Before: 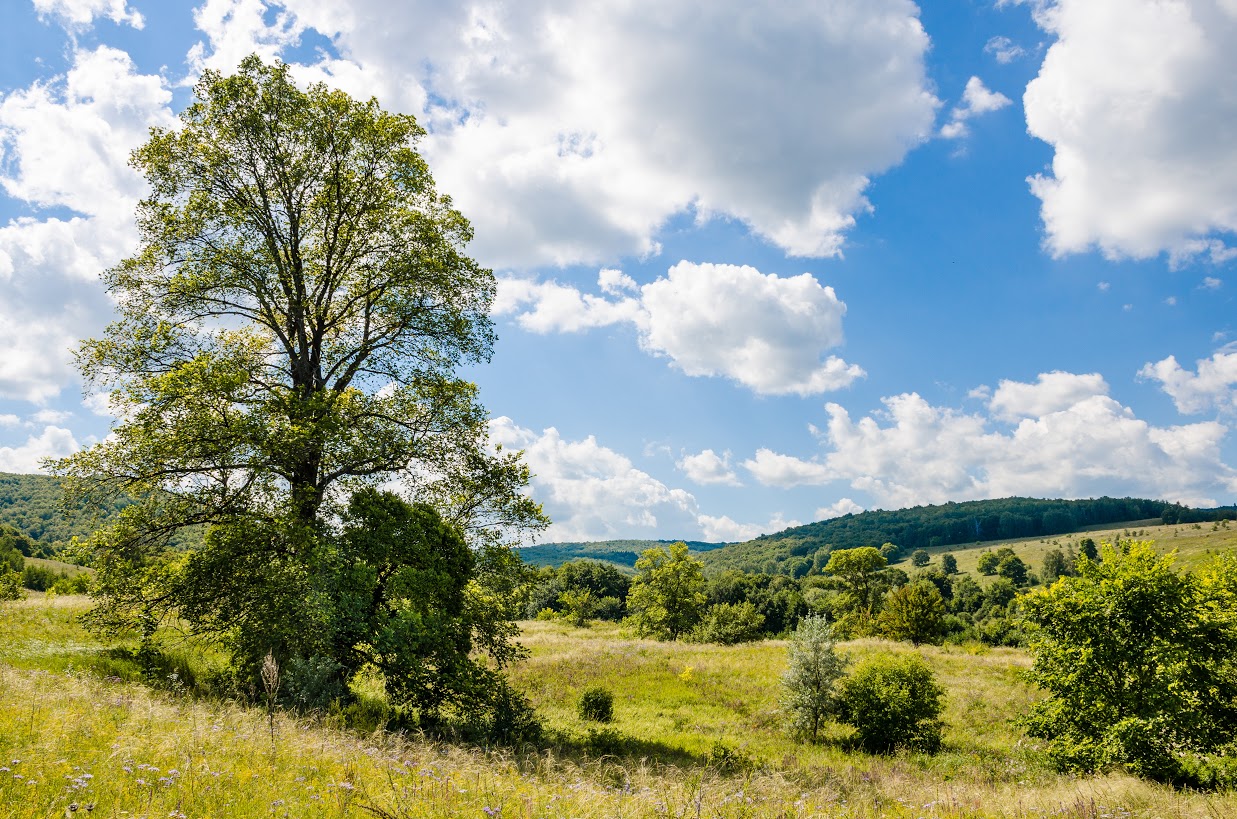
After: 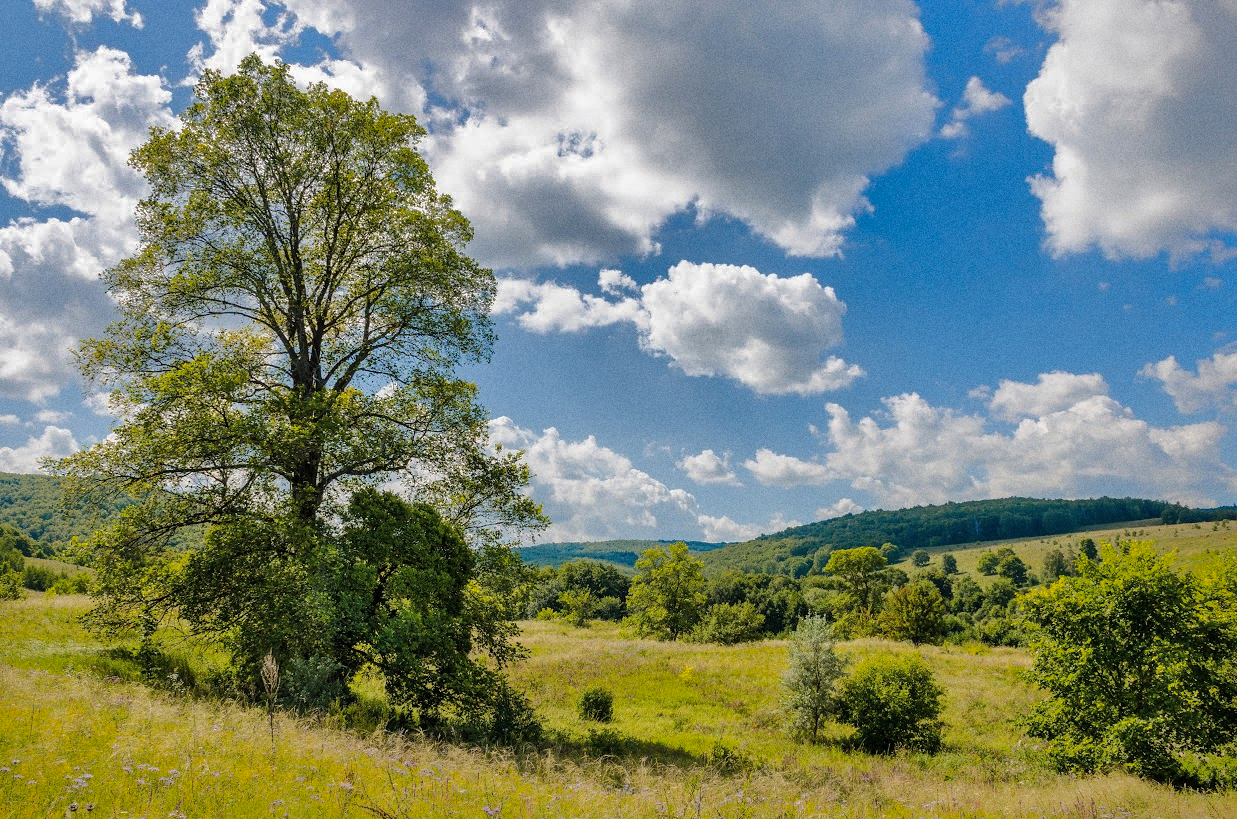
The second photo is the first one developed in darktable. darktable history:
shadows and highlights: shadows 38.43, highlights -74.54
grain: coarseness 3.21 ISO
